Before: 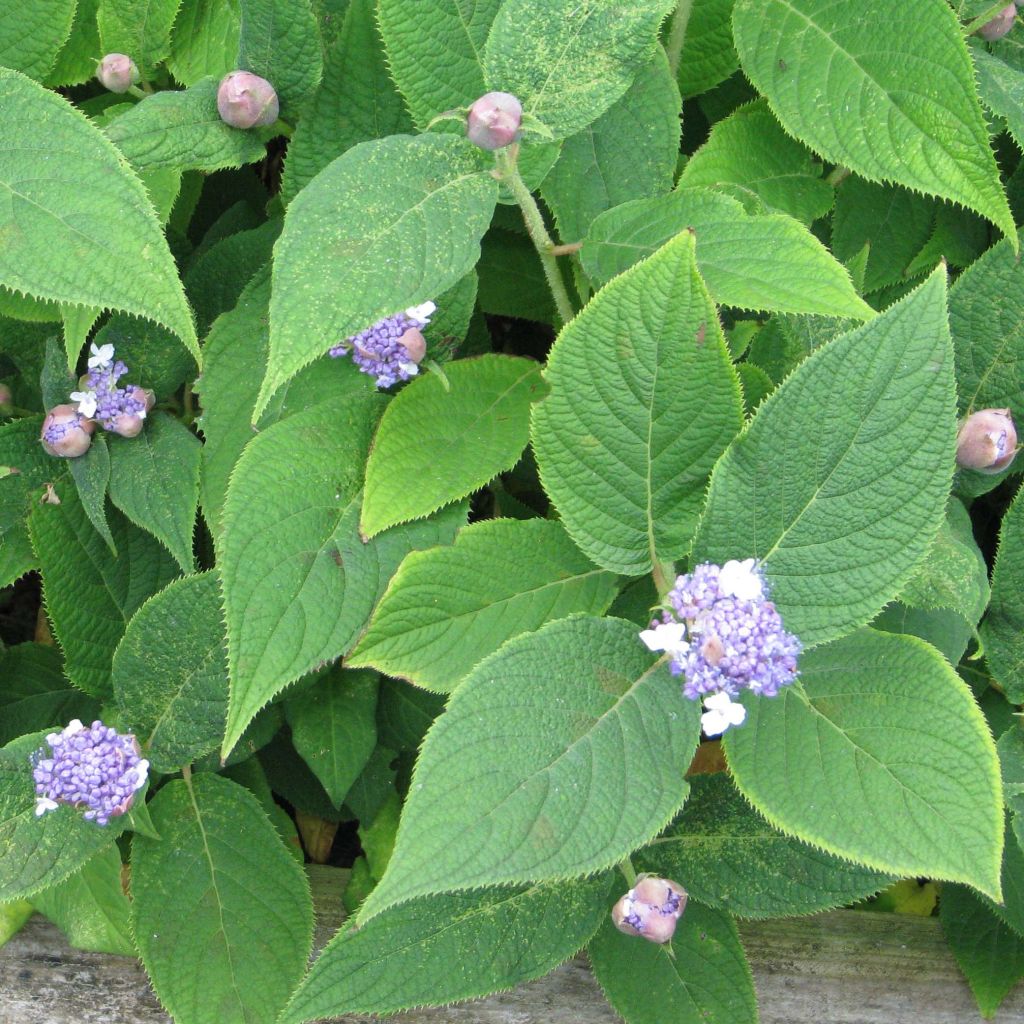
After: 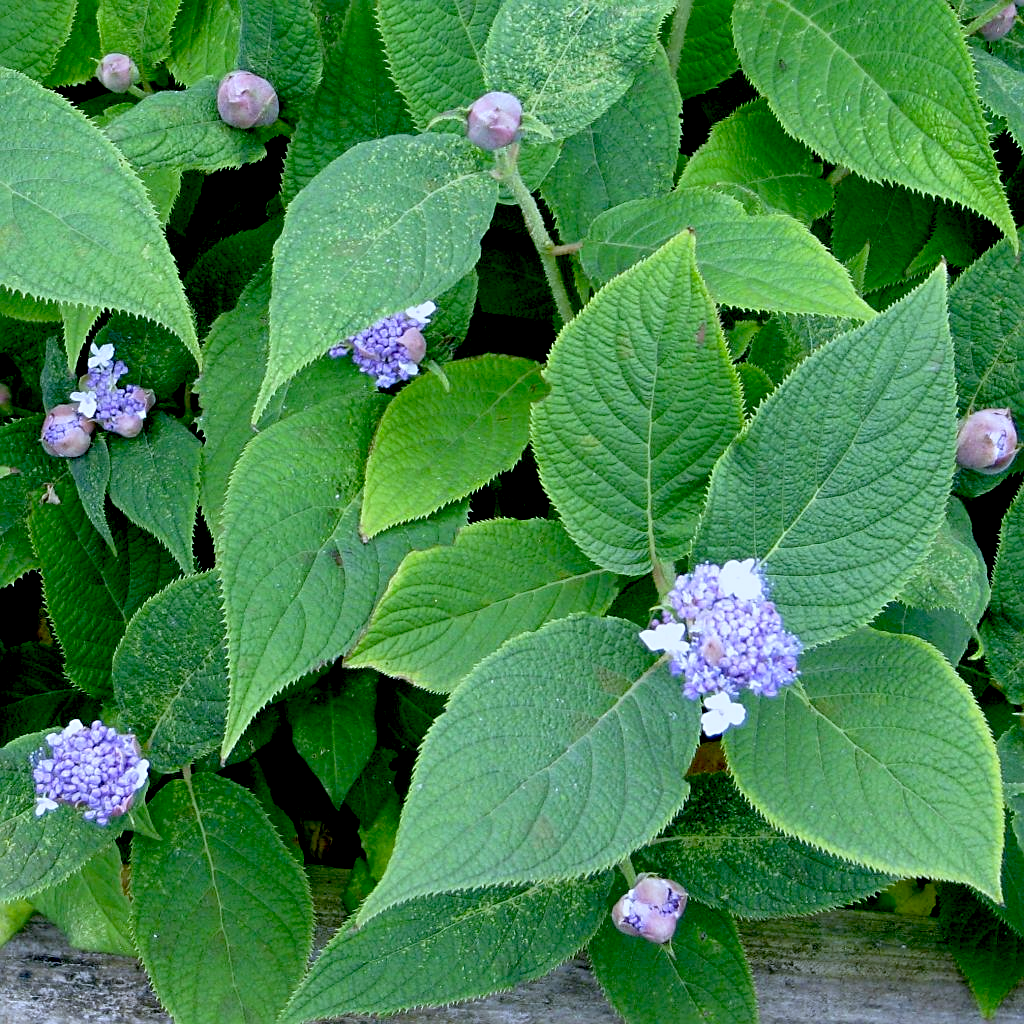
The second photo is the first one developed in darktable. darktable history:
sharpen: on, module defaults
exposure: black level correction 0.046, exposure -0.228 EV, compensate highlight preservation false
white balance: red 0.948, green 1.02, blue 1.176
